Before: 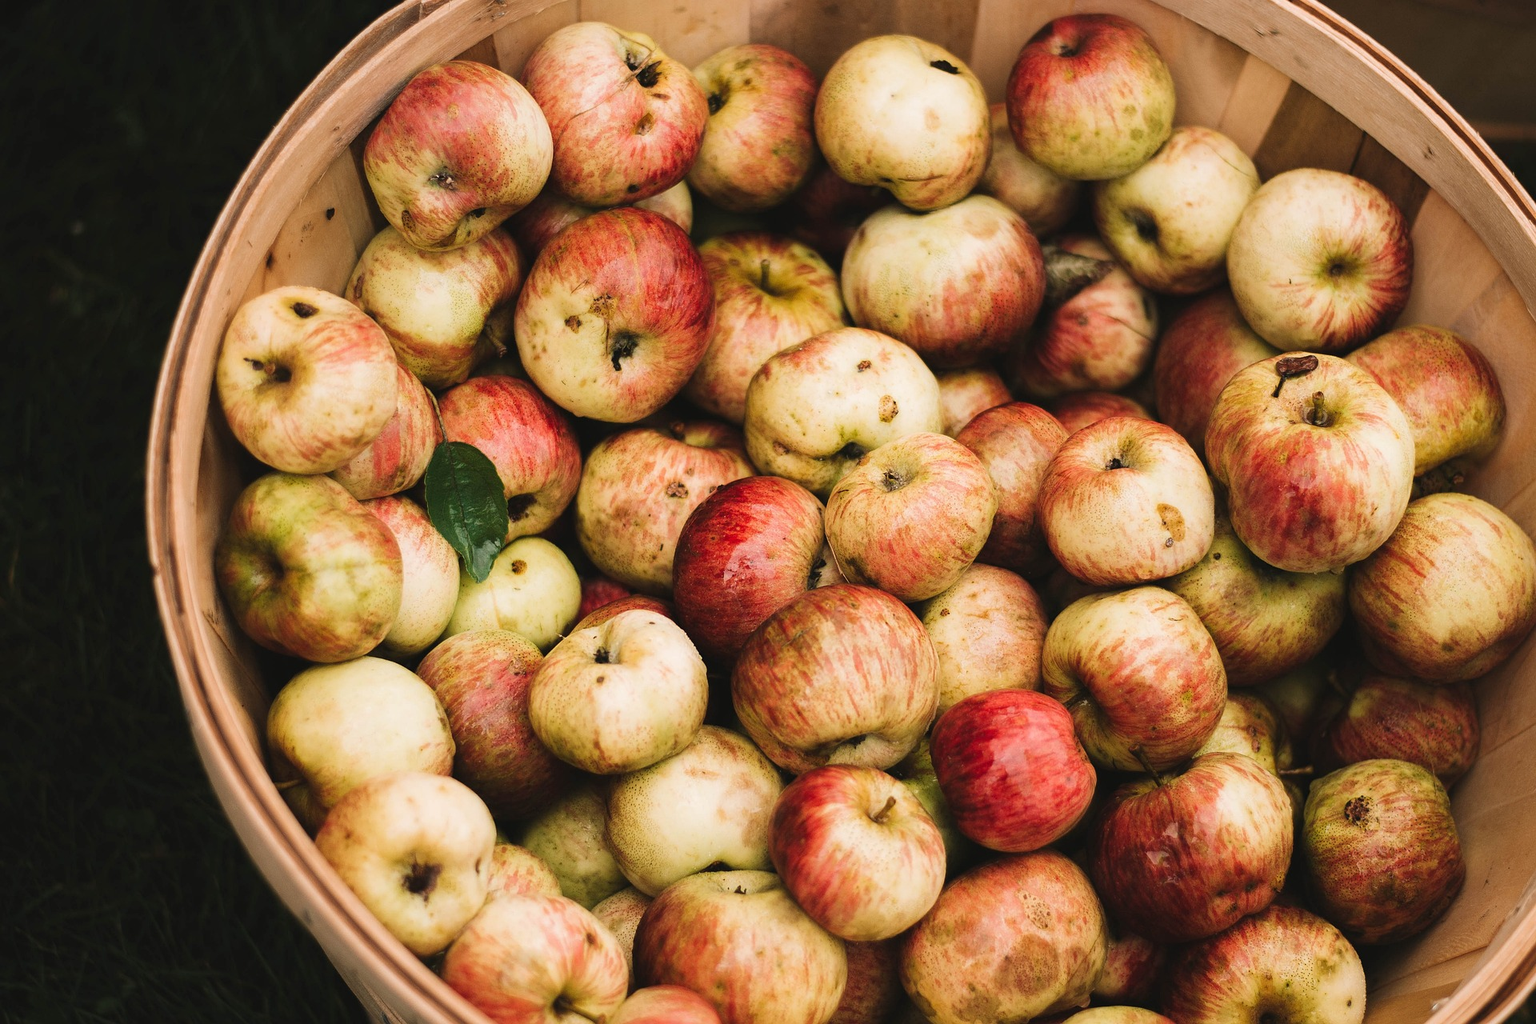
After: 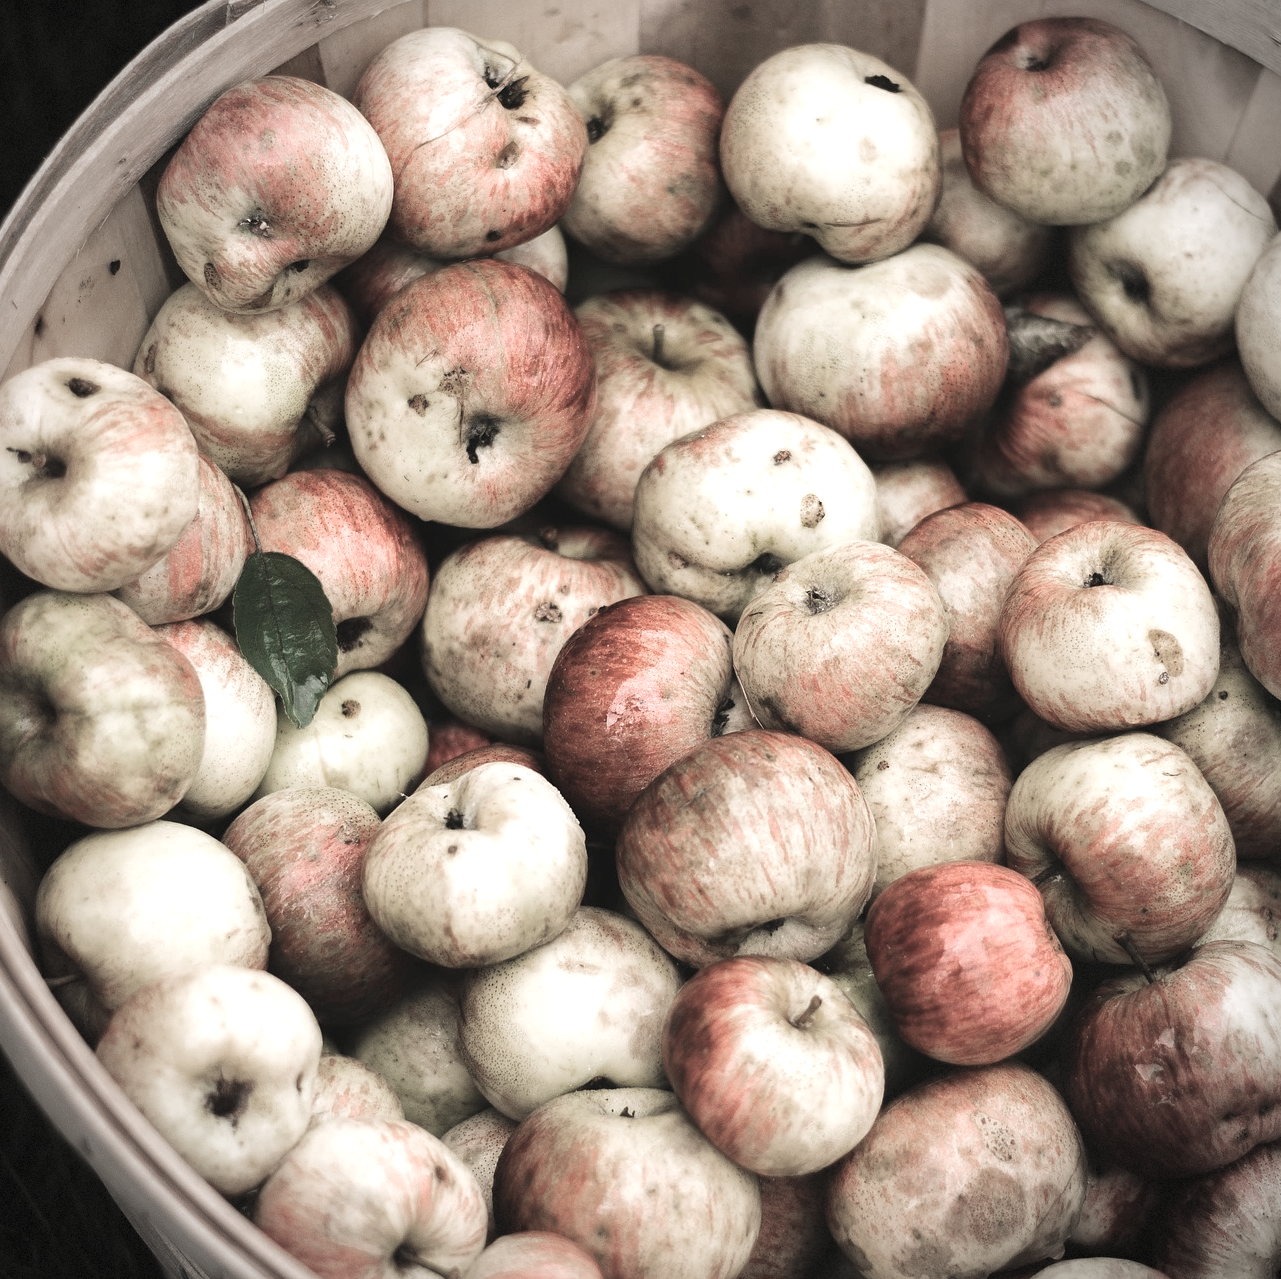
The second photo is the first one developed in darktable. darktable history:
crop and rotate: left 15.557%, right 17.721%
vignetting: fall-off radius 61.23%, dithering 8-bit output
exposure: exposure 0.564 EV, compensate highlight preservation false
color zones: curves: ch0 [(0, 0.613) (0.01, 0.613) (0.245, 0.448) (0.498, 0.529) (0.642, 0.665) (0.879, 0.777) (0.99, 0.613)]; ch1 [(0, 0.272) (0.219, 0.127) (0.724, 0.346)]
